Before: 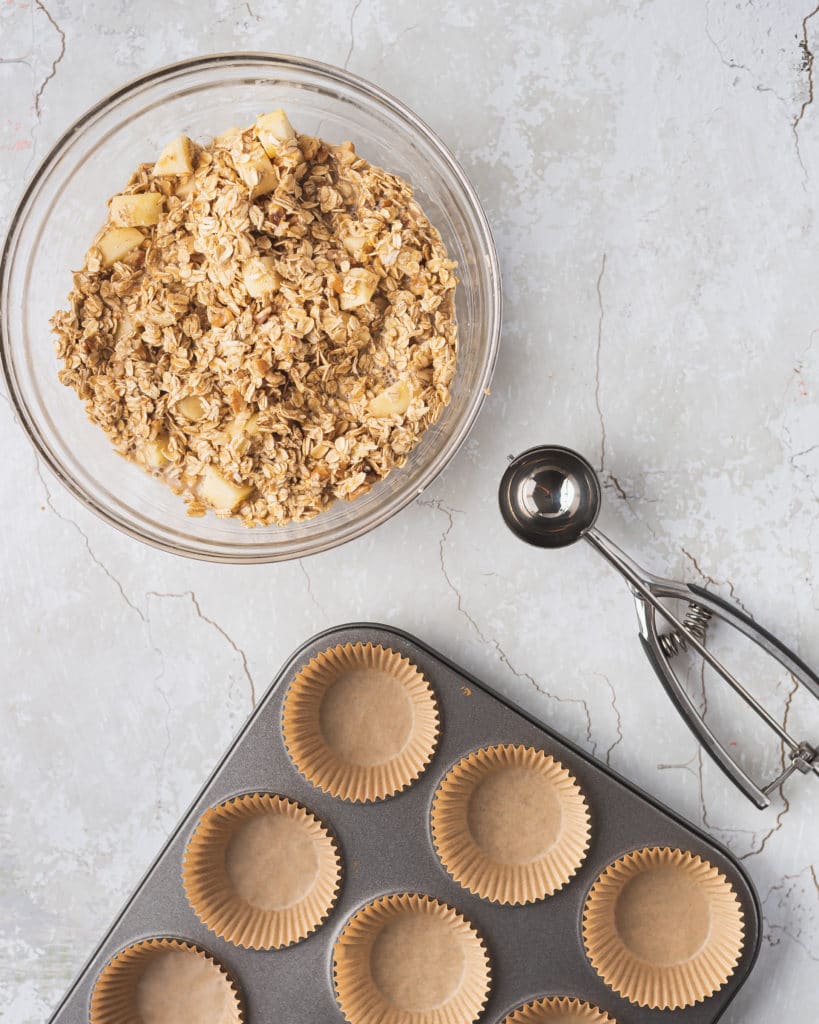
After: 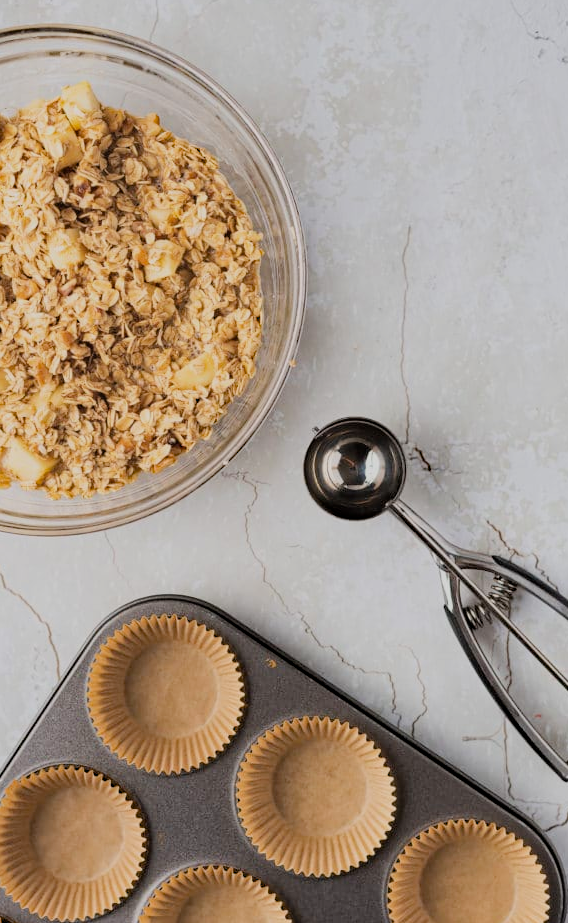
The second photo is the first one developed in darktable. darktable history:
haze removal: strength 0.422, compatibility mode true, adaptive false
crop and rotate: left 23.831%, top 2.741%, right 6.708%, bottom 7.076%
filmic rgb: black relative exposure -7.65 EV, white relative exposure 4.56 EV, hardness 3.61, color science v6 (2022)
